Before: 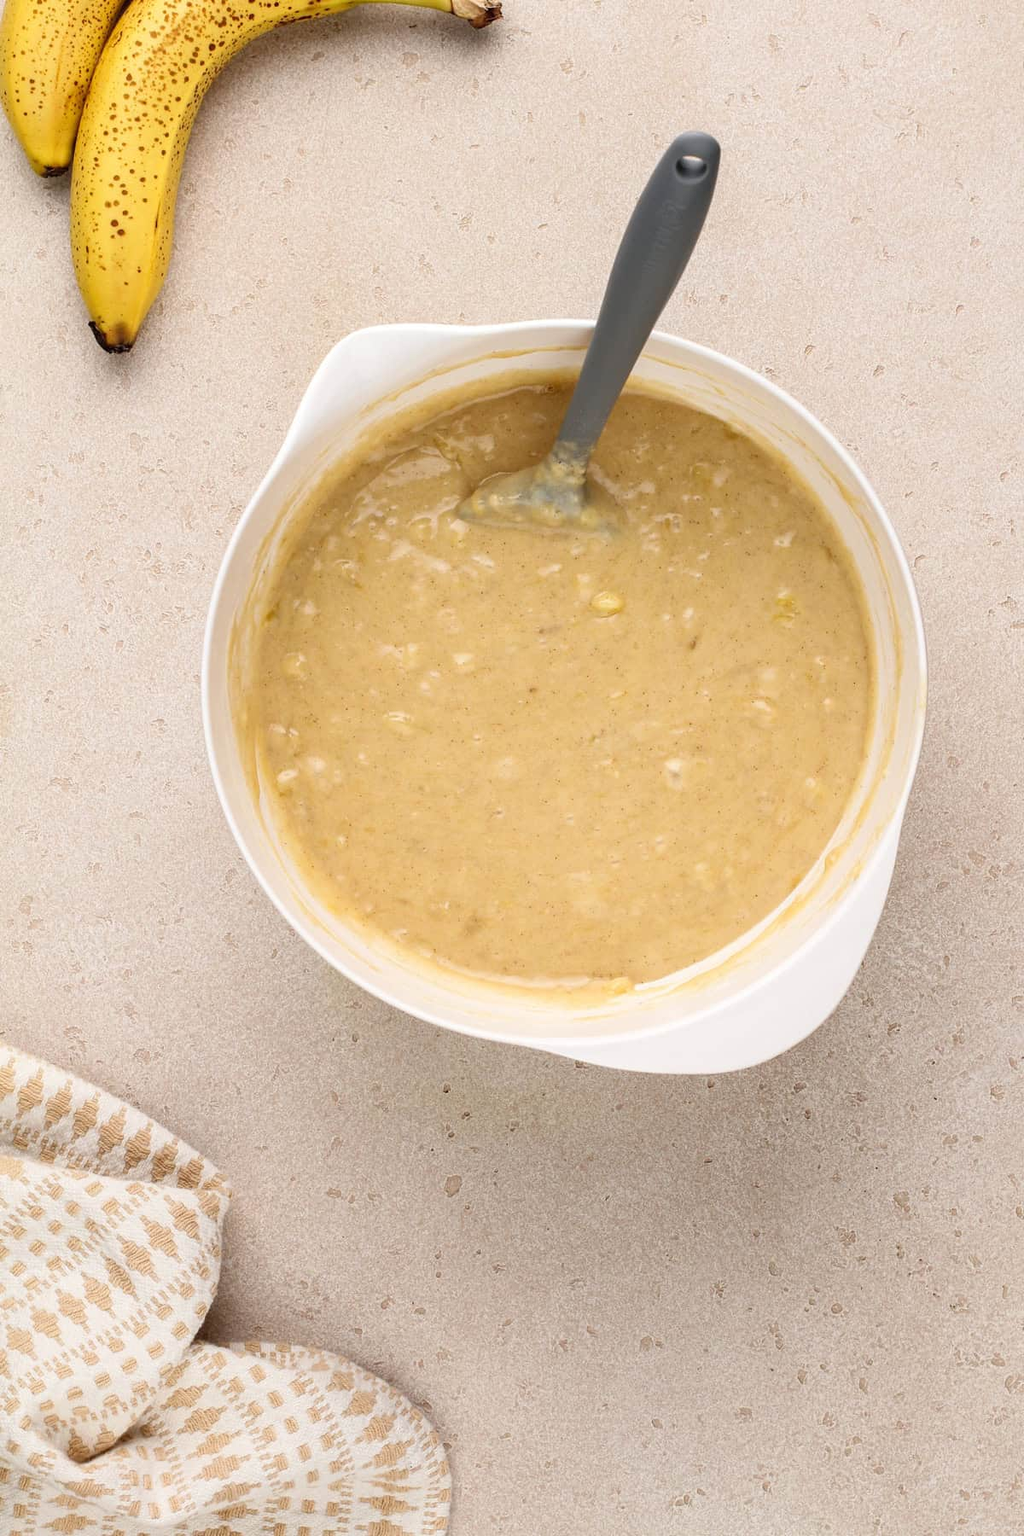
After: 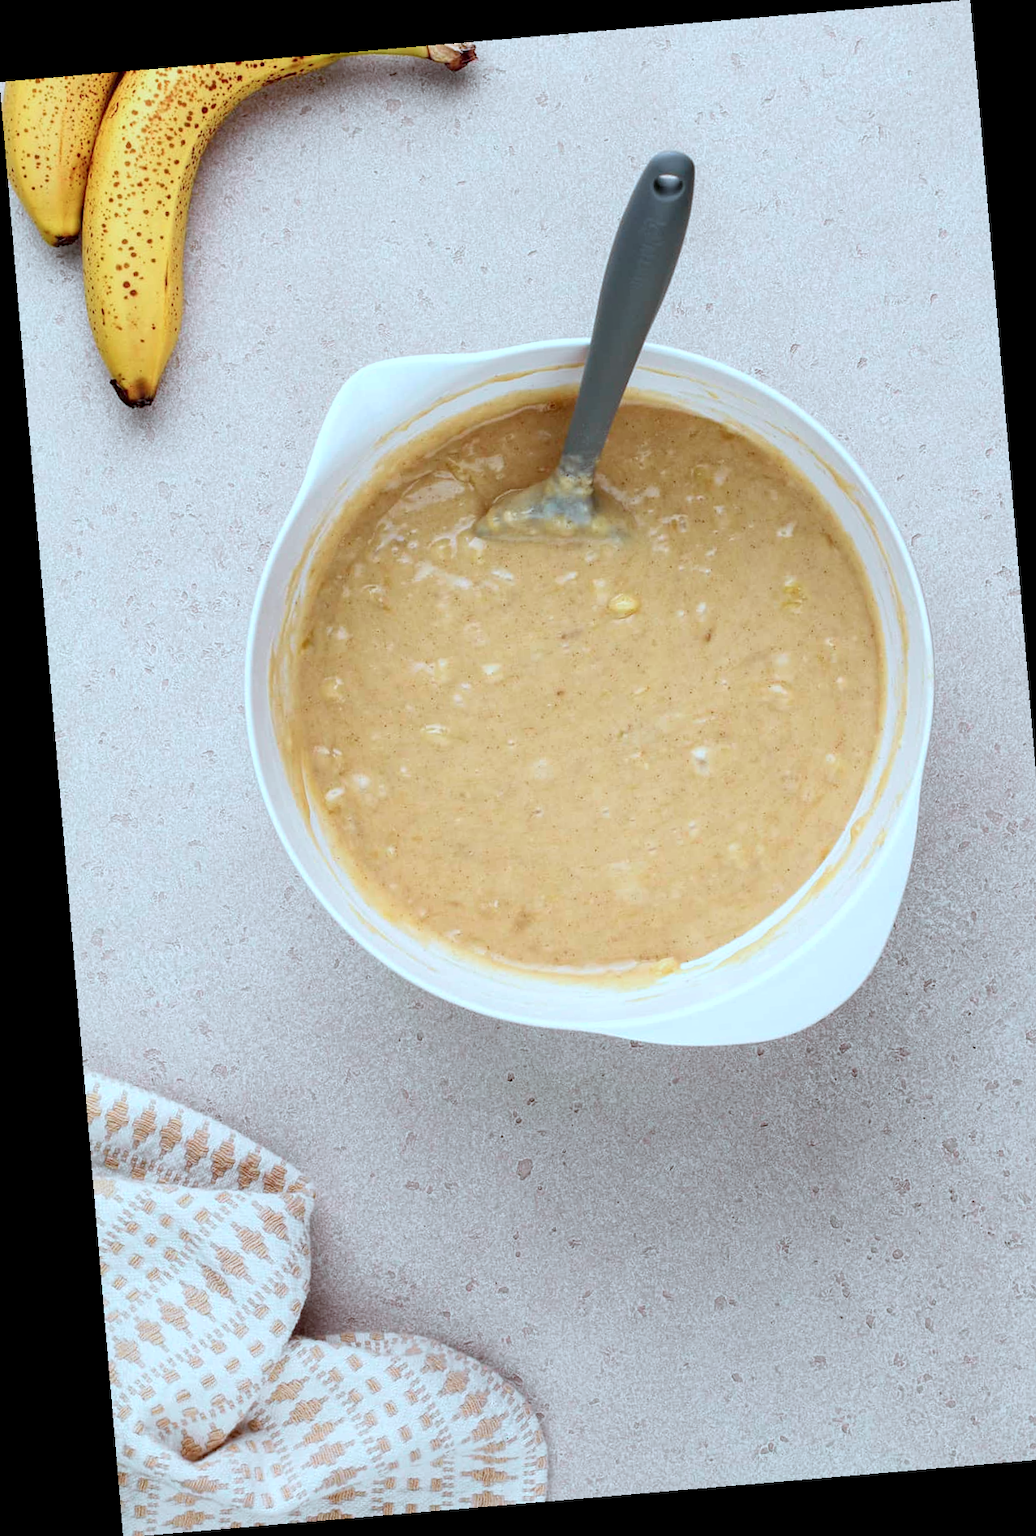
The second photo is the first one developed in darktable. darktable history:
rotate and perspective: rotation -4.86°, automatic cropping off
local contrast: highlights 100%, shadows 100%, detail 120%, midtone range 0.2
crop and rotate: right 5.167%
color correction: highlights a* -10.69, highlights b* -19.19
tone curve: curves: ch0 [(0, 0) (0.059, 0.027) (0.162, 0.125) (0.304, 0.279) (0.547, 0.532) (0.828, 0.815) (1, 0.983)]; ch1 [(0, 0) (0.23, 0.166) (0.34, 0.308) (0.371, 0.337) (0.429, 0.411) (0.477, 0.462) (0.499, 0.498) (0.529, 0.537) (0.559, 0.582) (0.743, 0.798) (1, 1)]; ch2 [(0, 0) (0.431, 0.414) (0.498, 0.503) (0.524, 0.528) (0.568, 0.546) (0.6, 0.597) (0.634, 0.645) (0.728, 0.742) (1, 1)], color space Lab, independent channels, preserve colors none
